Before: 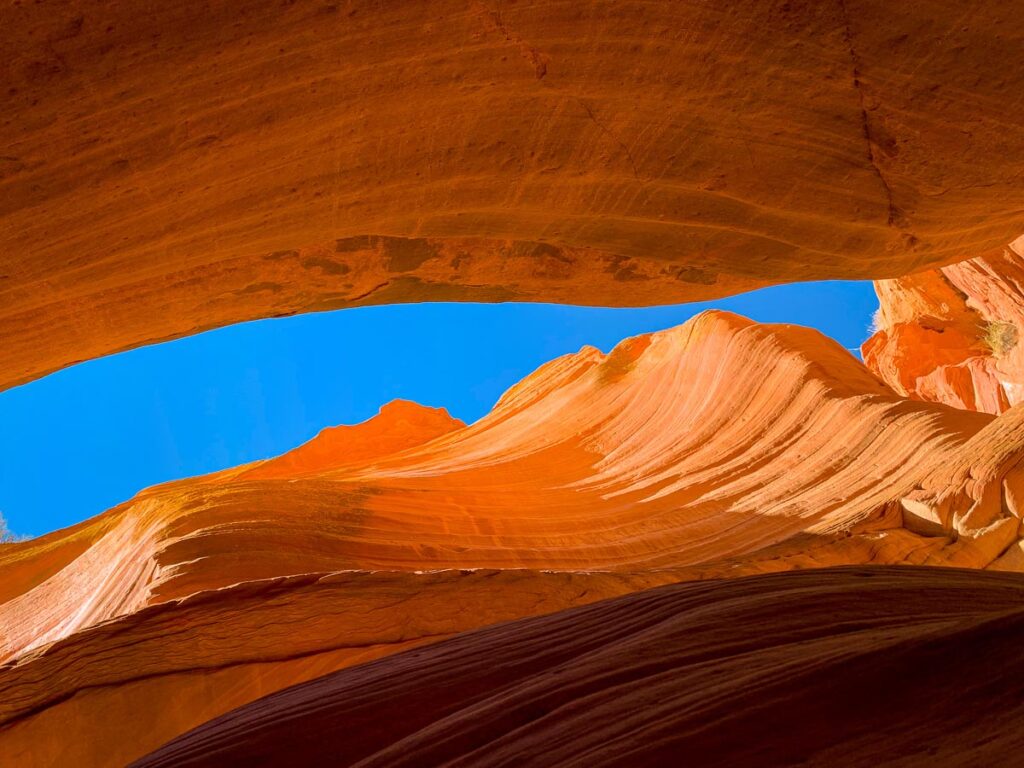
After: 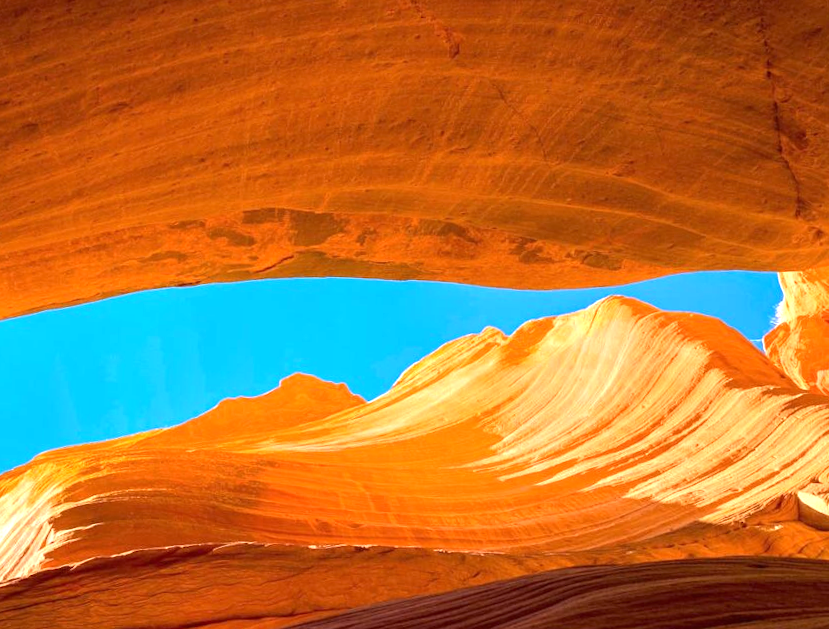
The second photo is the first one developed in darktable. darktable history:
exposure: black level correction 0, exposure 1 EV, compensate exposure bias true, compensate highlight preservation false
rotate and perspective: rotation 2.17°, automatic cropping off
crop and rotate: left 10.77%, top 5.1%, right 10.41%, bottom 16.76%
